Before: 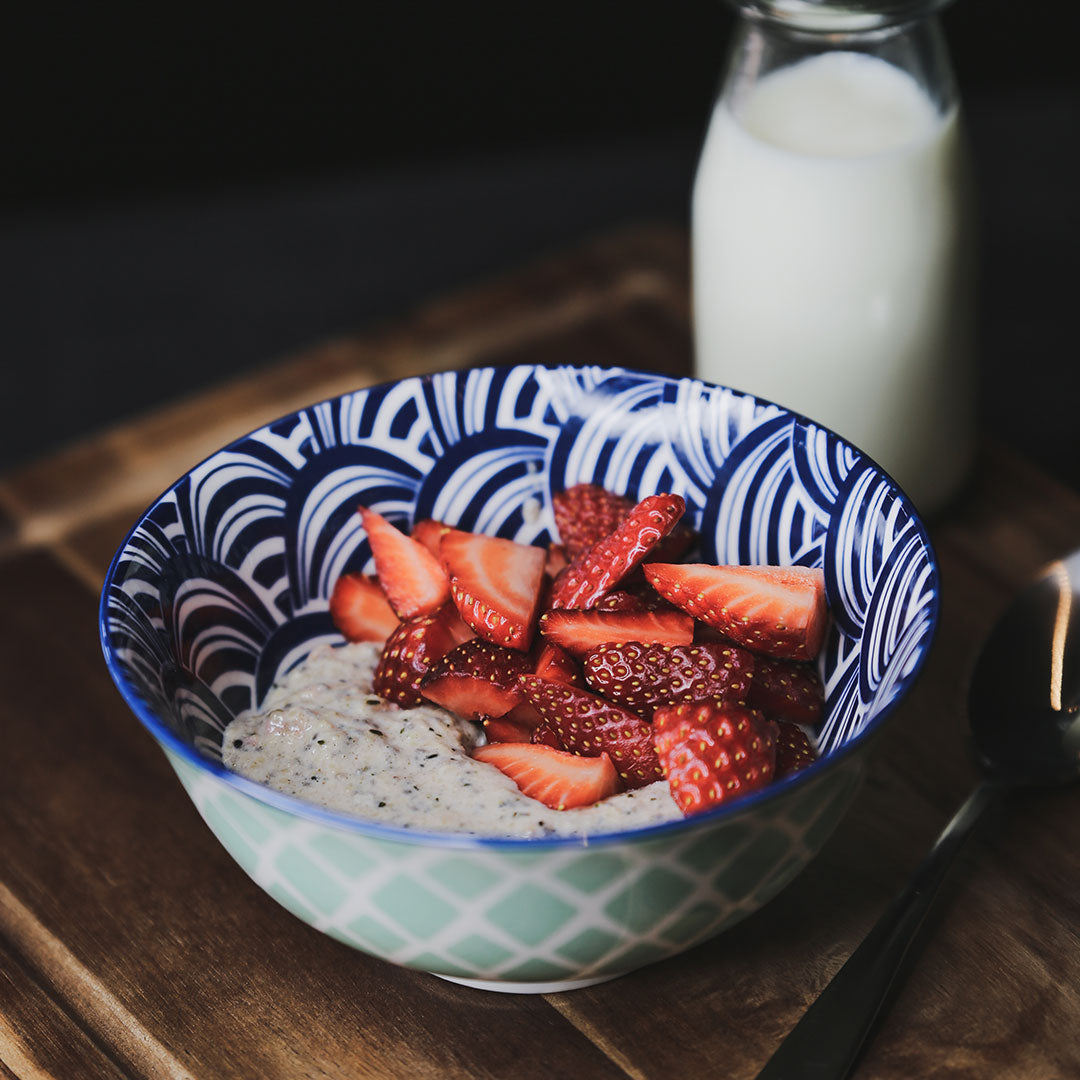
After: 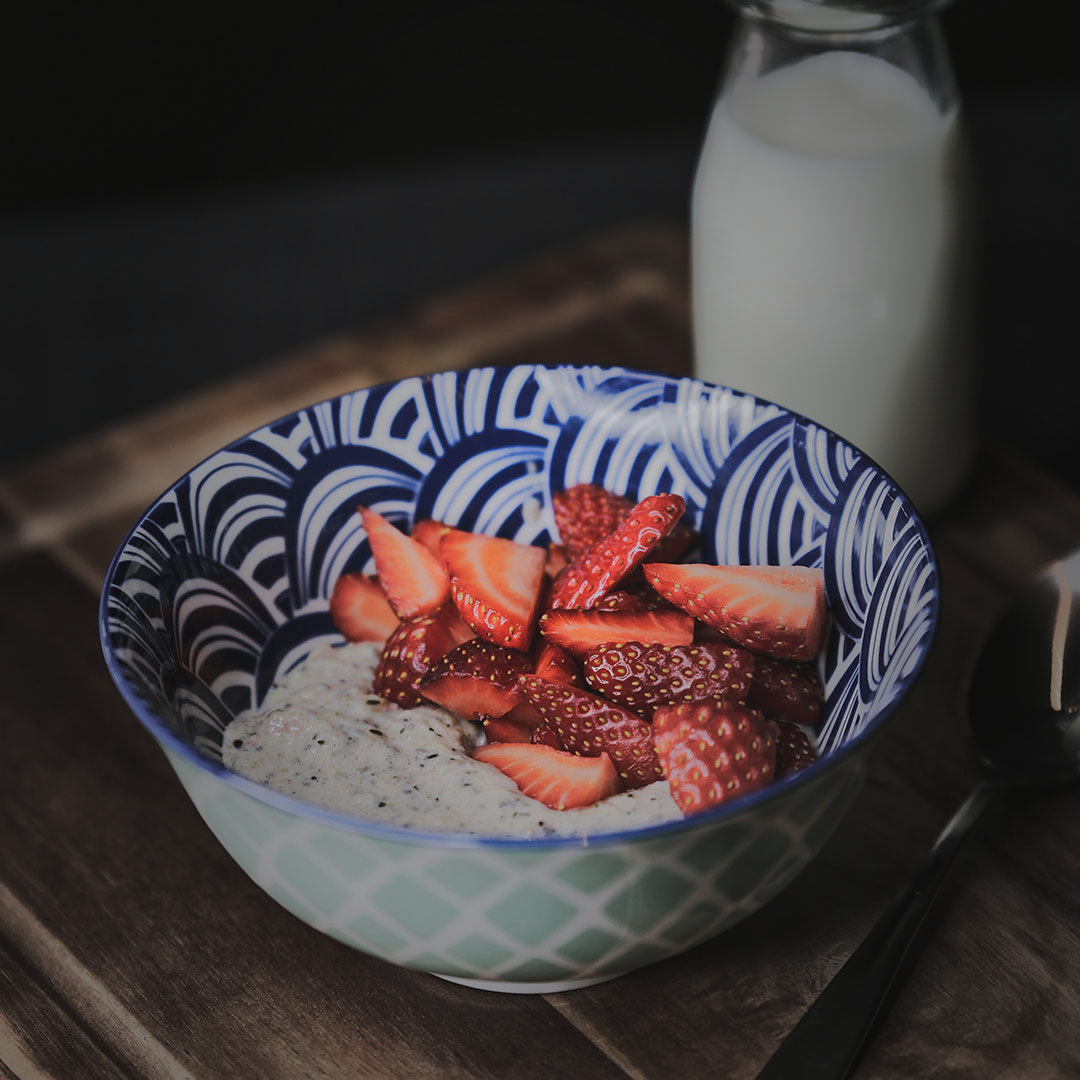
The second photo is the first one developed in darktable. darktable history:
vignetting: fall-off start 15.91%, fall-off radius 100.1%, width/height ratio 0.716
shadows and highlights: shadows 38.98, highlights -73.92
